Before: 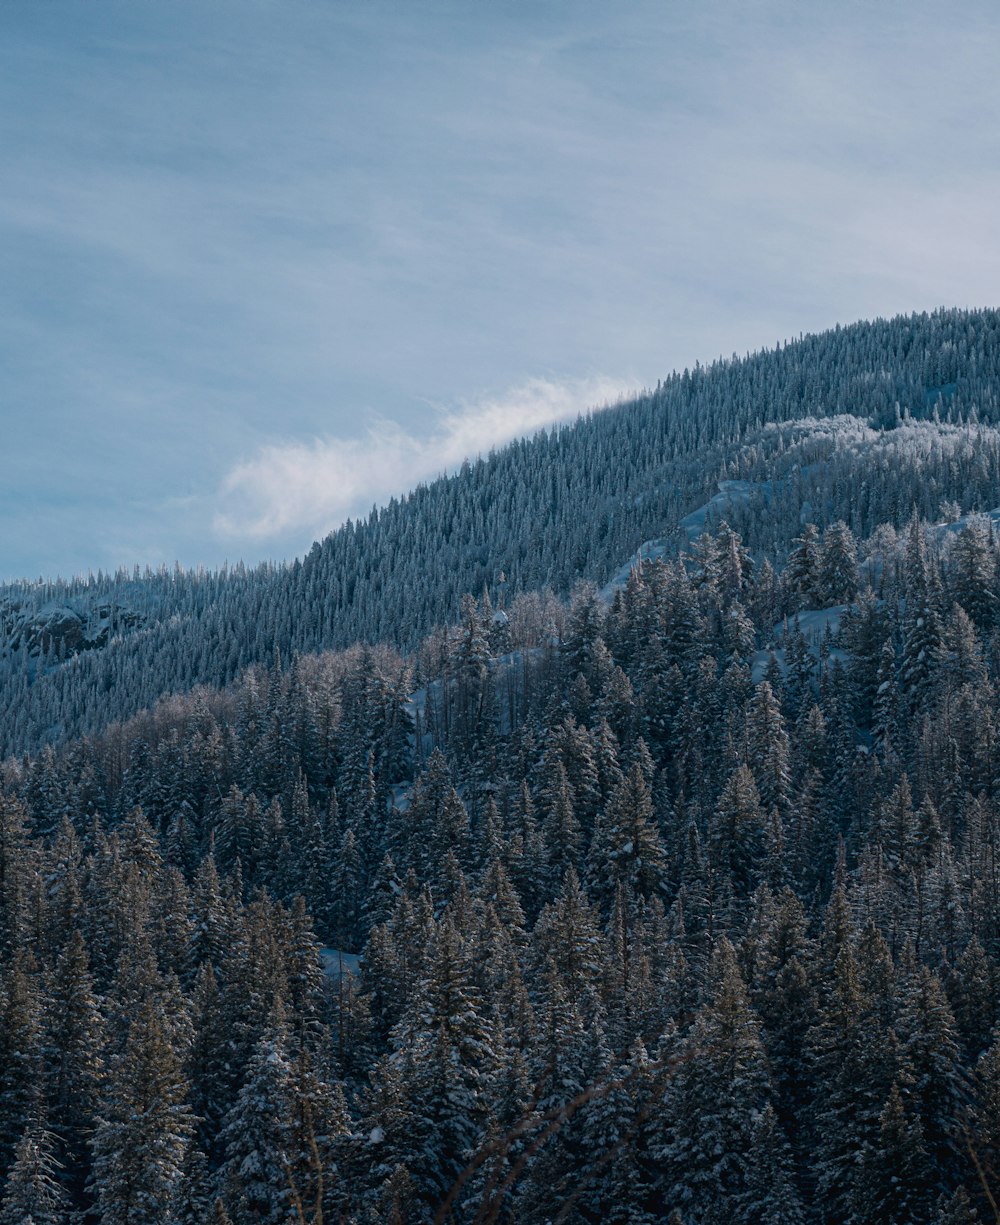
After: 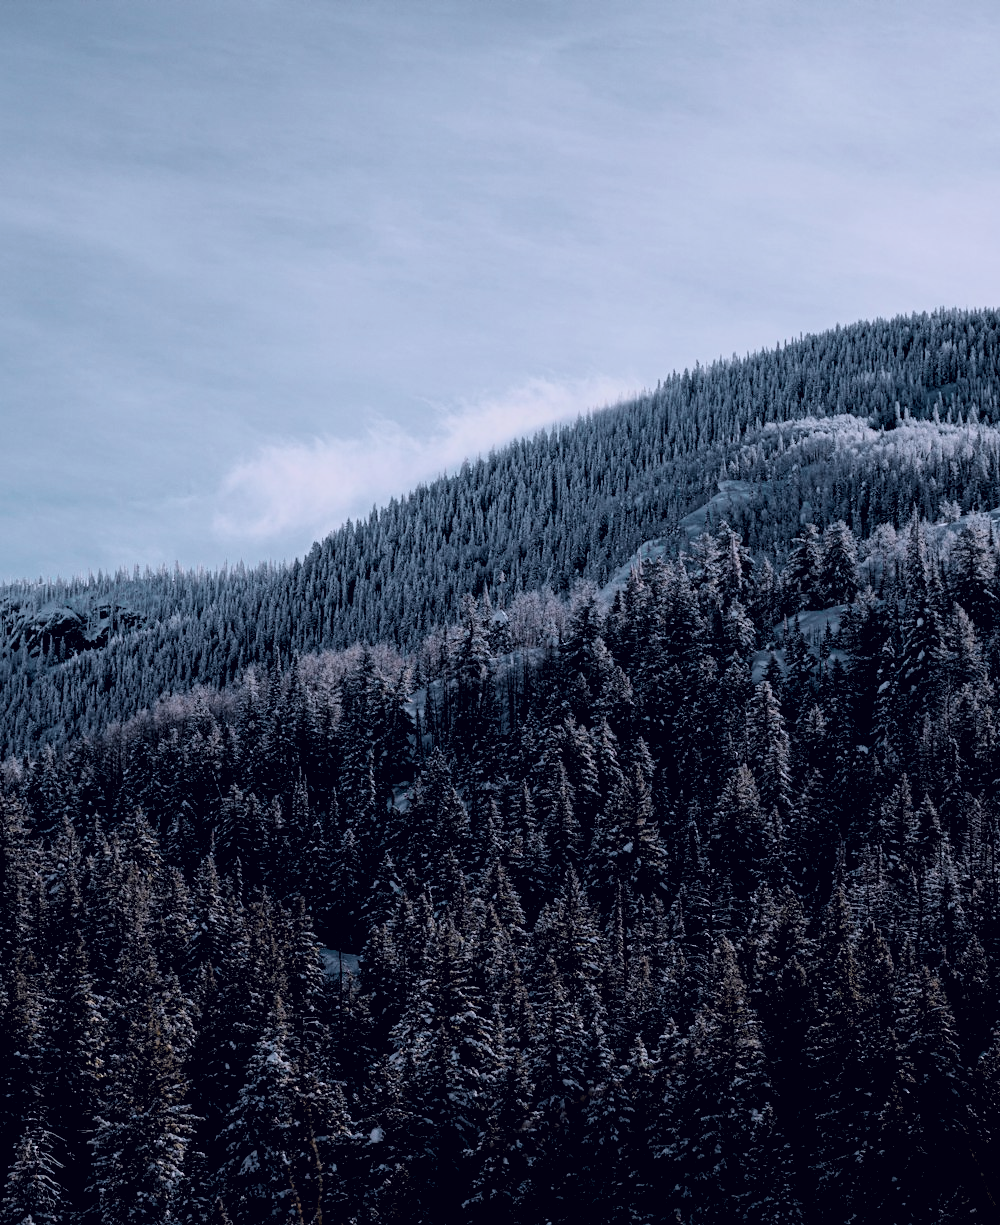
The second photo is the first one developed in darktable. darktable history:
rgb levels: levels [[0.029, 0.461, 0.922], [0, 0.5, 1], [0, 0.5, 1]]
tone curve: curves: ch0 [(0.003, 0.003) (0.104, 0.069) (0.236, 0.218) (0.401, 0.443) (0.495, 0.55) (0.625, 0.67) (0.819, 0.841) (0.96, 0.899)]; ch1 [(0, 0) (0.161, 0.092) (0.37, 0.302) (0.424, 0.402) (0.45, 0.466) (0.495, 0.506) (0.573, 0.571) (0.638, 0.641) (0.751, 0.741) (1, 1)]; ch2 [(0, 0) (0.352, 0.403) (0.466, 0.443) (0.524, 0.501) (0.56, 0.556) (1, 1)], color space Lab, independent channels, preserve colors none
